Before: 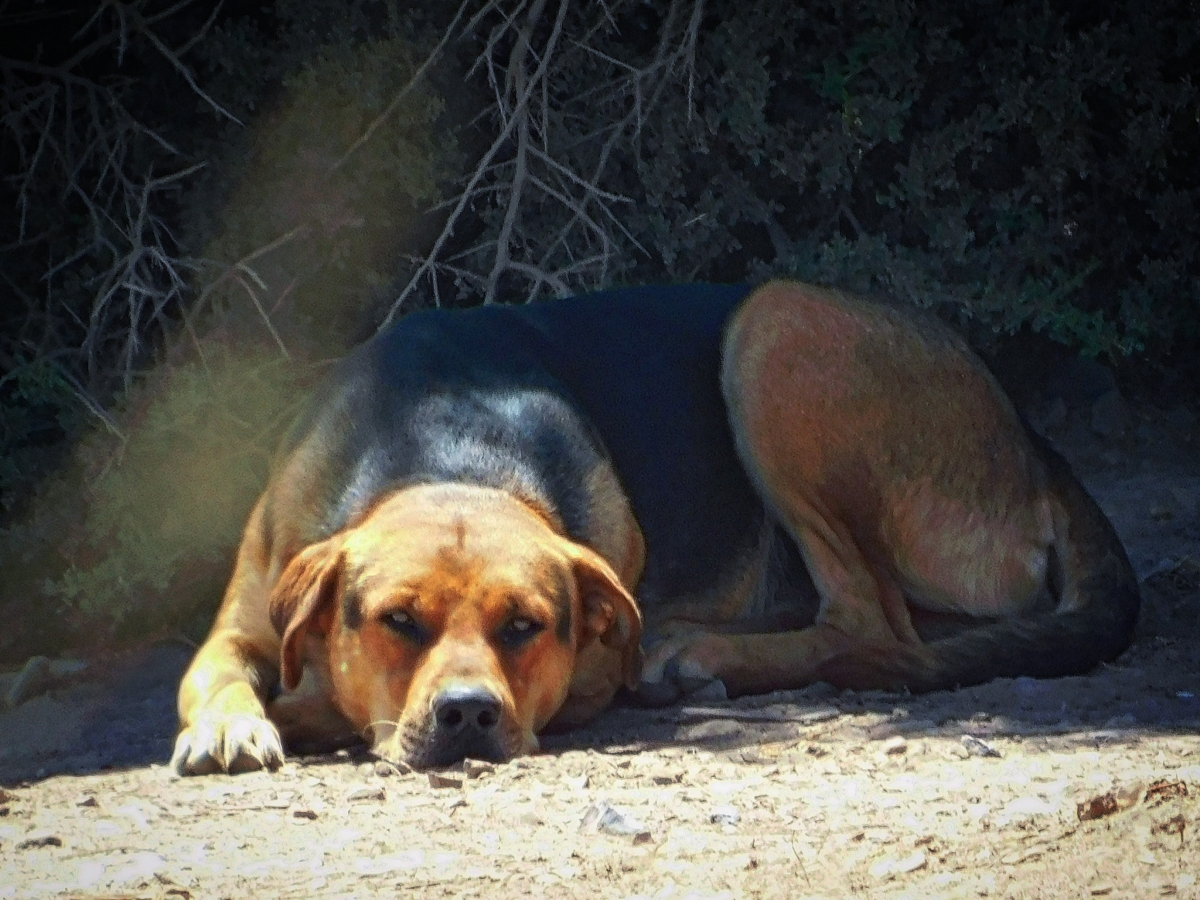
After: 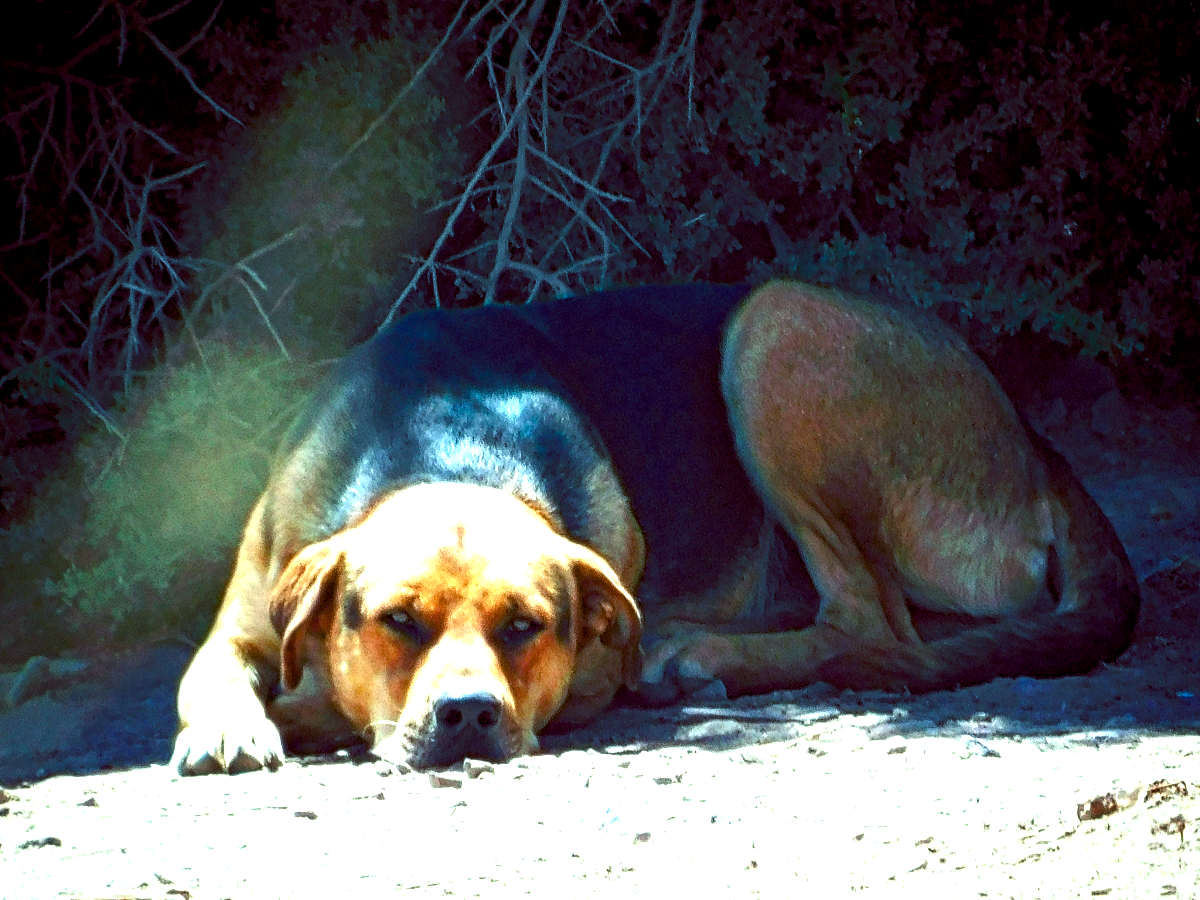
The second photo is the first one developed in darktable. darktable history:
exposure: exposure 0.661 EV, compensate highlight preservation false
color balance rgb: shadows lift › luminance -7.7%, shadows lift › chroma 2.13%, shadows lift › hue 200.79°, power › luminance -7.77%, power › chroma 2.27%, power › hue 220.69°, highlights gain › luminance 15.15%, highlights gain › chroma 4%, highlights gain › hue 209.35°, global offset › luminance -0.21%, global offset › chroma 0.27%, perceptual saturation grading › global saturation 24.42%, perceptual saturation grading › highlights -24.42%, perceptual saturation grading › mid-tones 24.42%, perceptual saturation grading › shadows 40%, perceptual brilliance grading › global brilliance -5%, perceptual brilliance grading › highlights 24.42%, perceptual brilliance grading › mid-tones 7%, perceptual brilliance grading › shadows -5%
